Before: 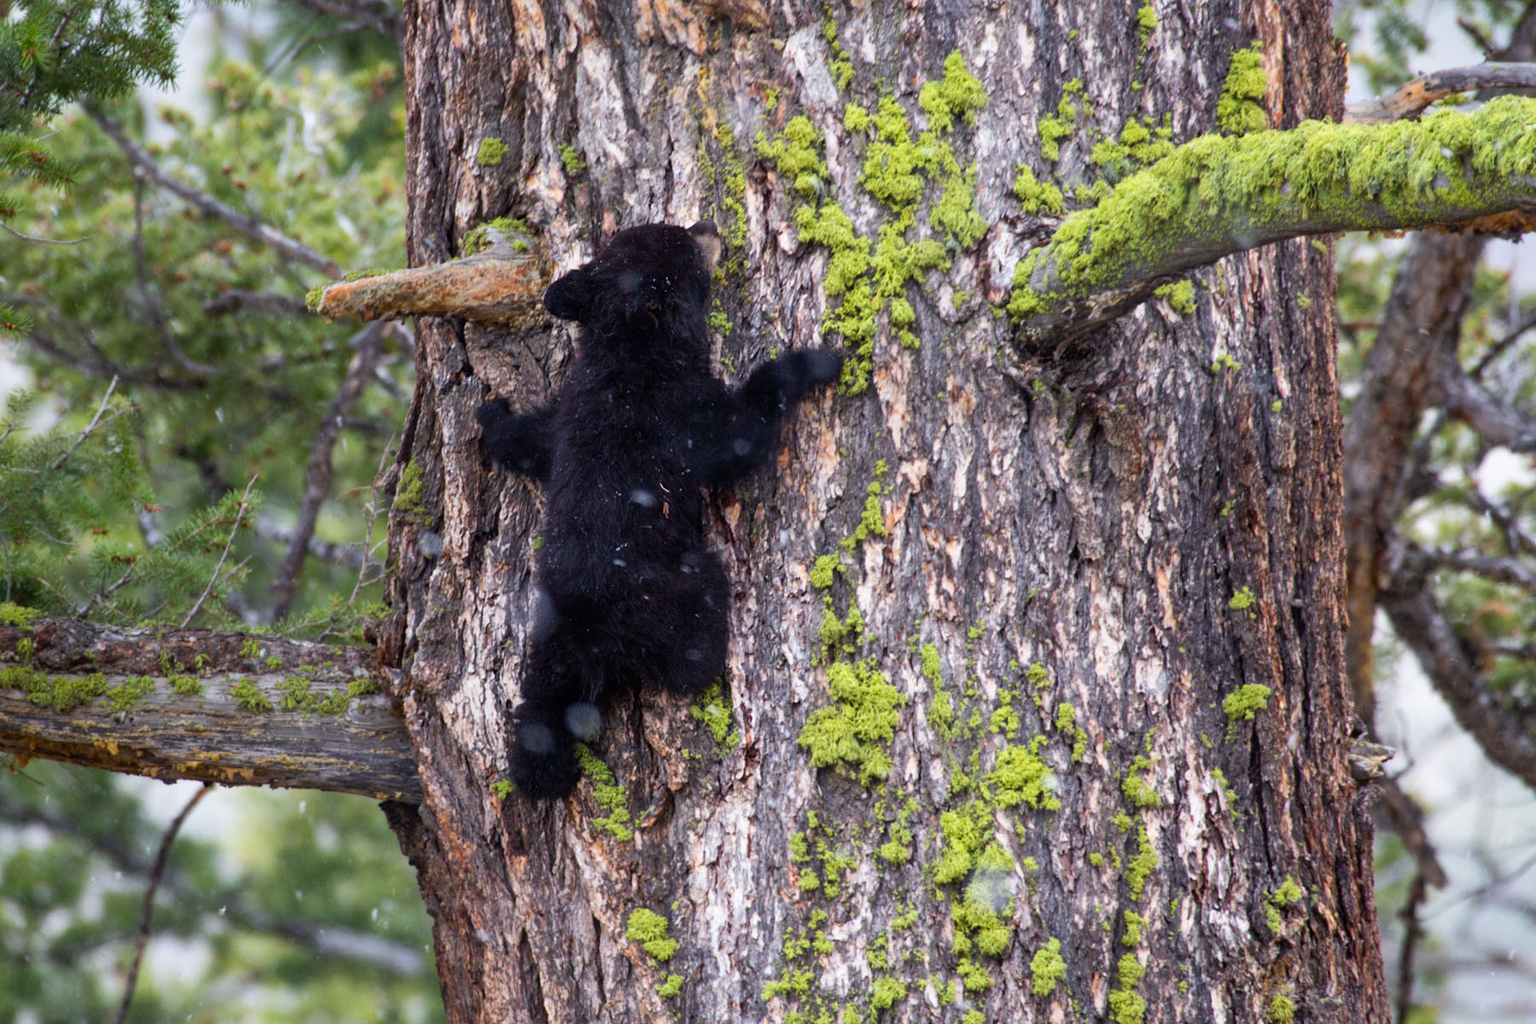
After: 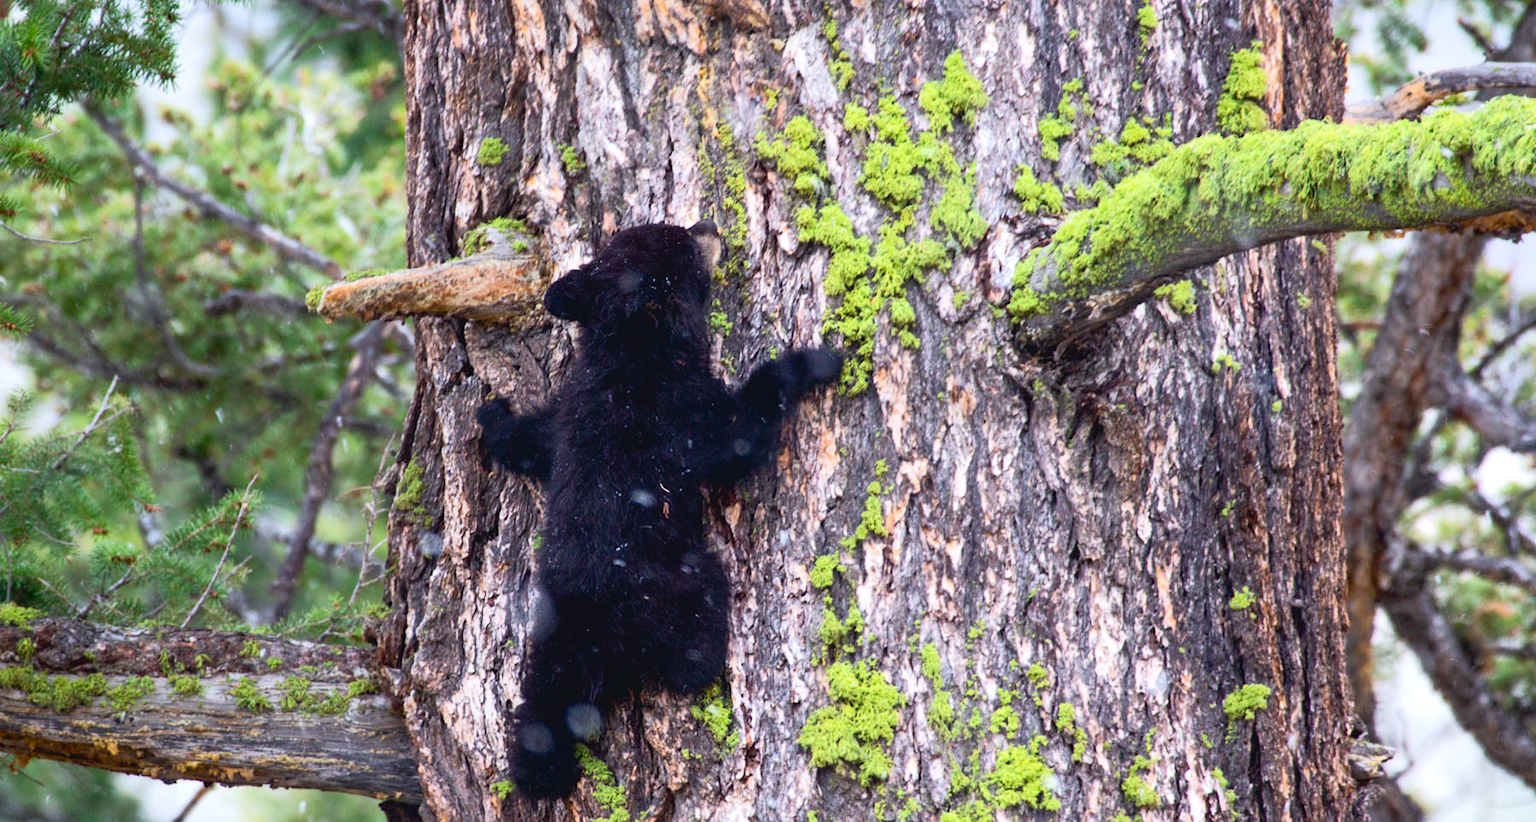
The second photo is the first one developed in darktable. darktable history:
tone curve: curves: ch0 [(0, 0.045) (0.155, 0.169) (0.46, 0.466) (0.751, 0.788) (1, 0.961)]; ch1 [(0, 0) (0.43, 0.408) (0.472, 0.469) (0.505, 0.503) (0.553, 0.555) (0.592, 0.581) (1, 1)]; ch2 [(0, 0) (0.505, 0.495) (0.579, 0.569) (1, 1)], color space Lab, independent channels, preserve colors none
crop: bottom 19.63%
exposure: black level correction 0.004, exposure 0.411 EV, compensate exposure bias true, compensate highlight preservation false
levels: black 0.076%
